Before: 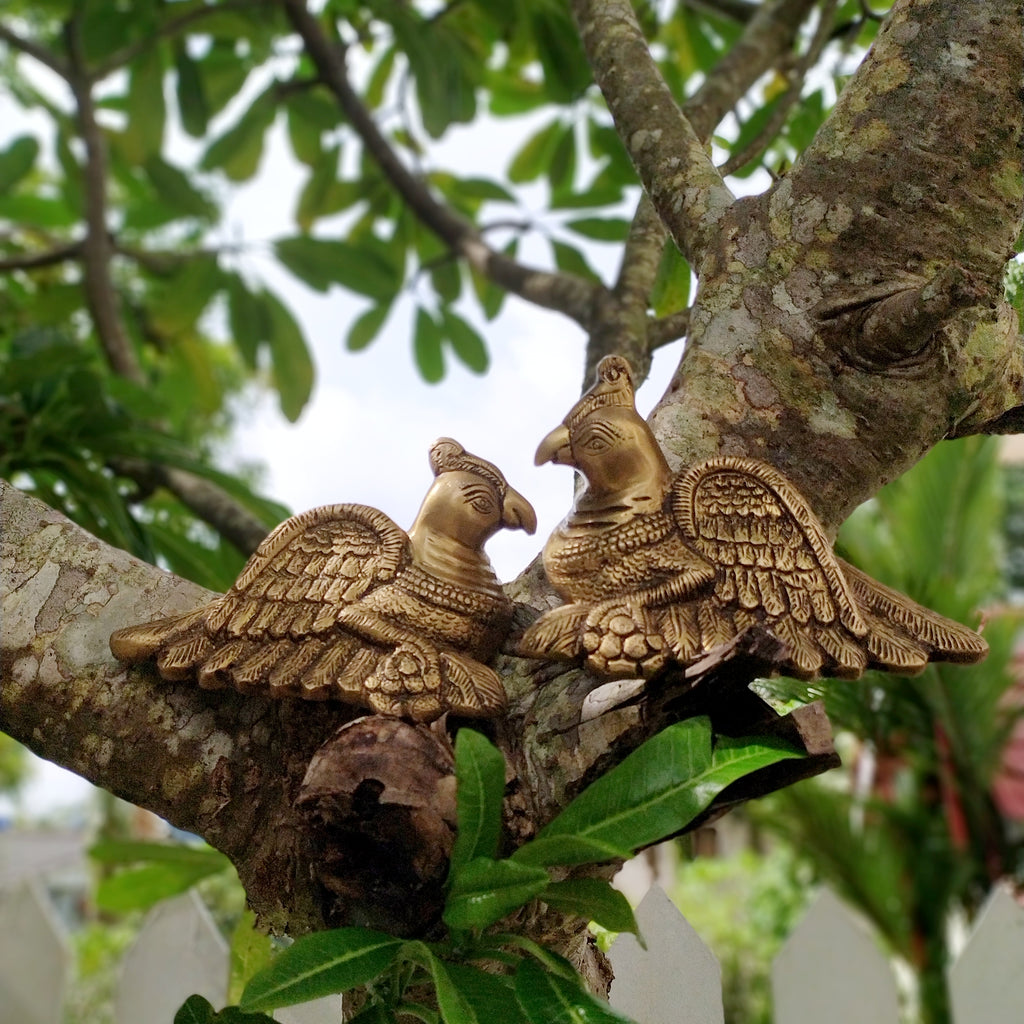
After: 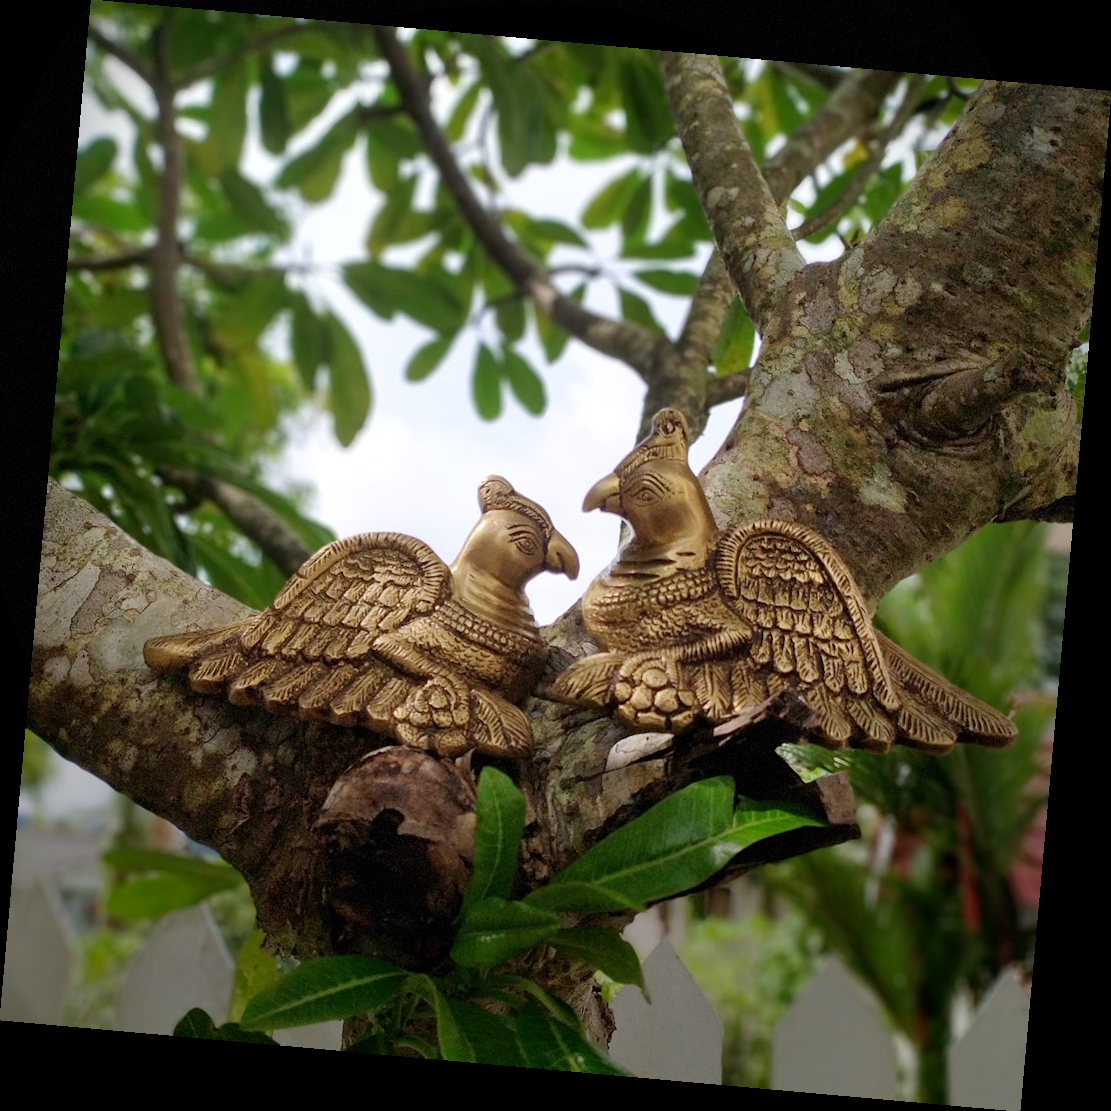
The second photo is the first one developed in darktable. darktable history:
vignetting: fall-off start 68.33%, fall-off radius 30%, saturation 0.042, center (-0.066, -0.311), width/height ratio 0.992, shape 0.85, dithering 8-bit output
rotate and perspective: rotation 5.12°, automatic cropping off
